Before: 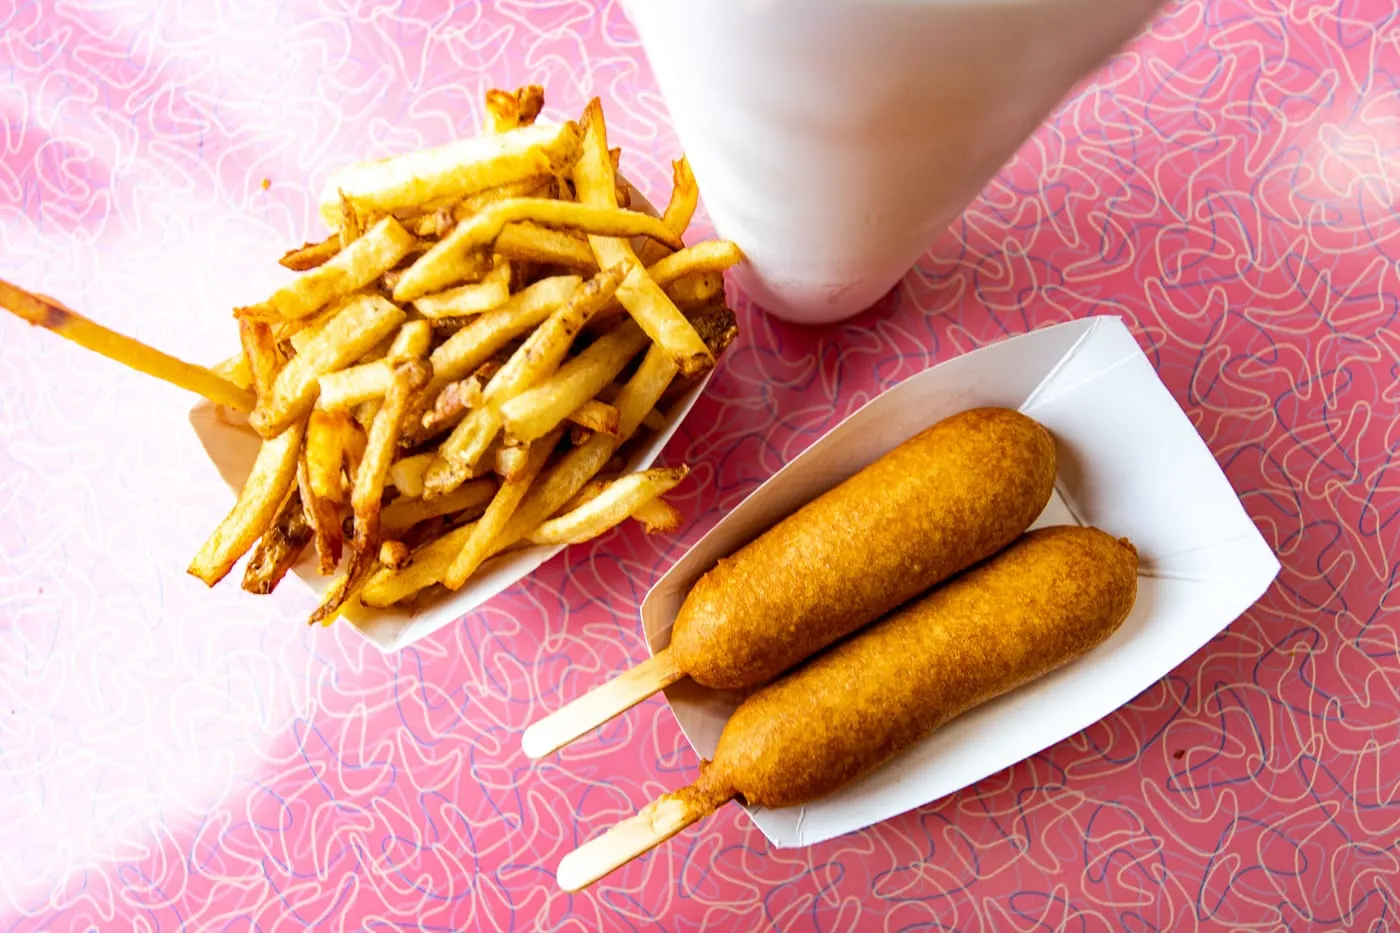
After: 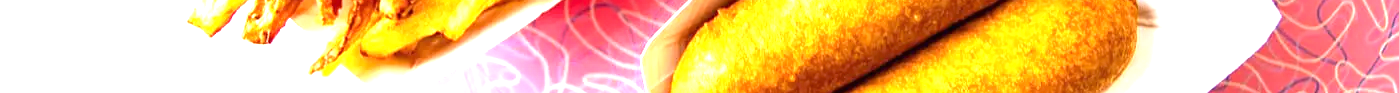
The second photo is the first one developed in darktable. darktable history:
exposure: black level correction 0, exposure 1.6 EV, compensate exposure bias true, compensate highlight preservation false
crop and rotate: top 59.084%, bottom 30.916%
